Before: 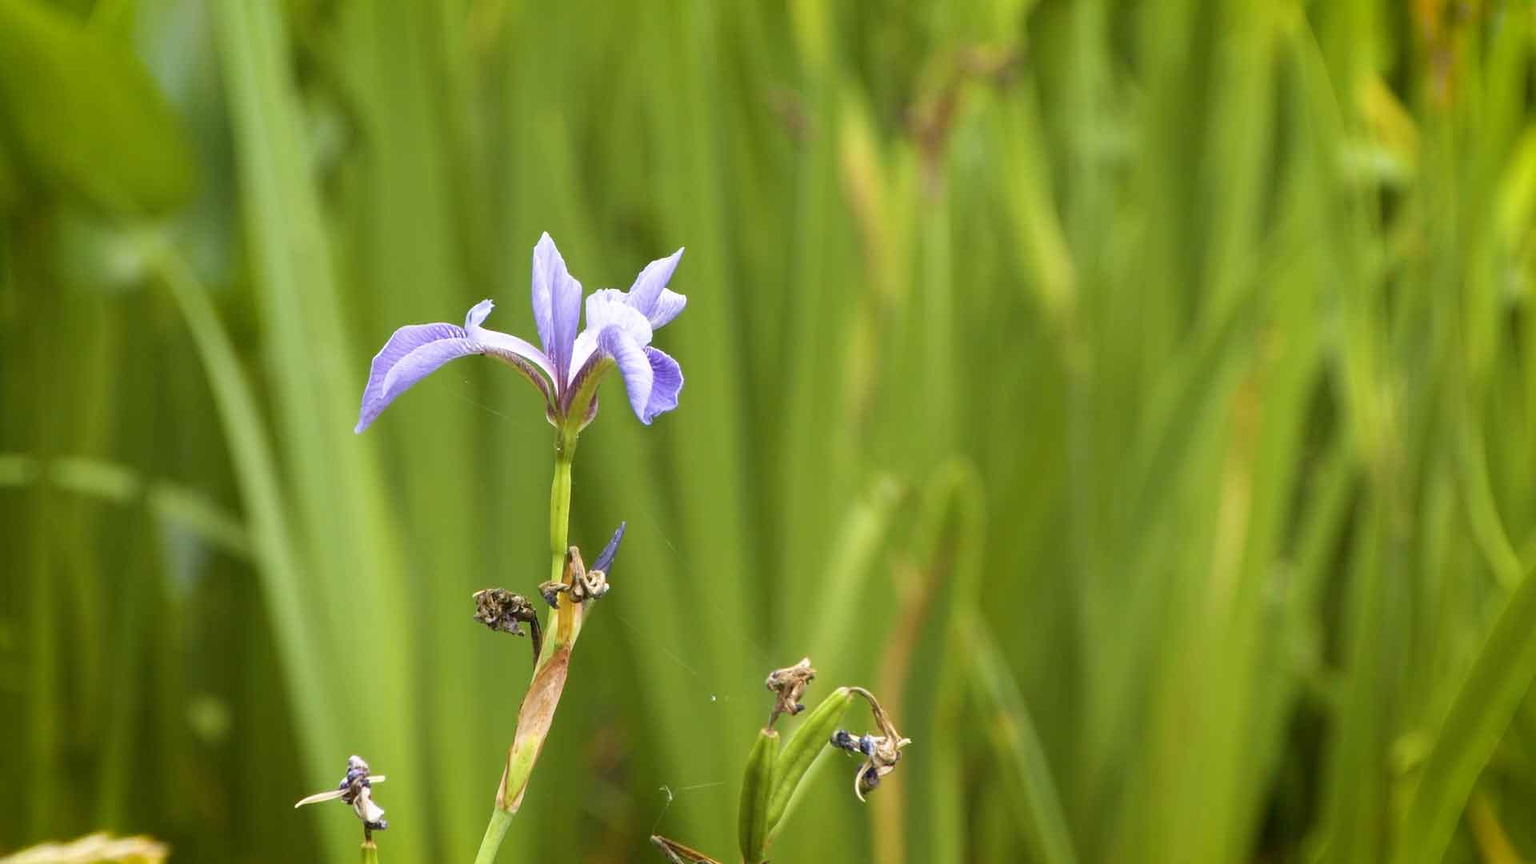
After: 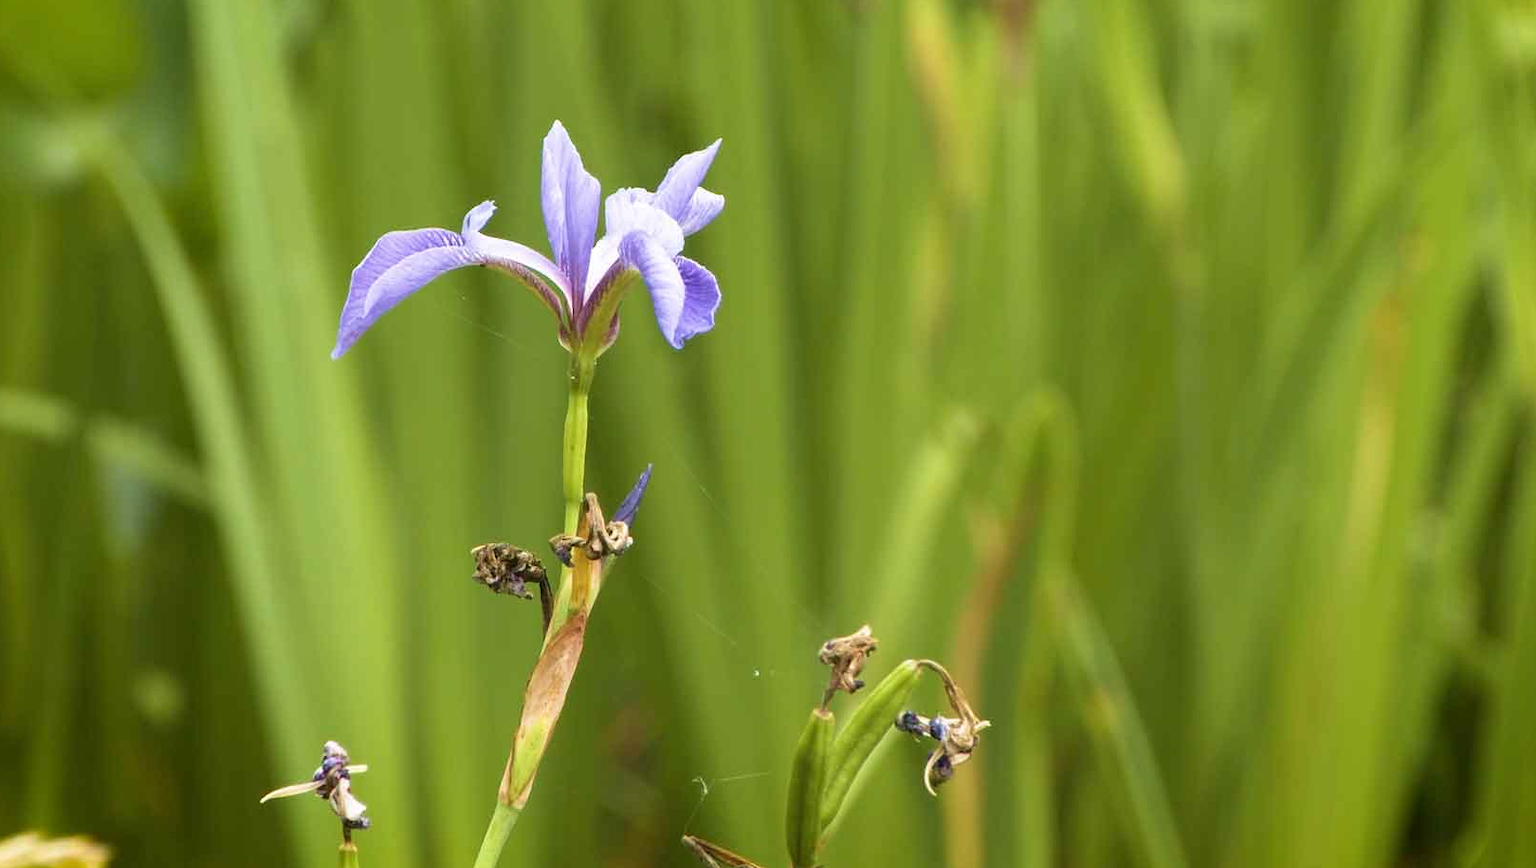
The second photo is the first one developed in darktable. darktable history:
crop and rotate: left 4.923%, top 15.17%, right 10.657%
velvia: on, module defaults
